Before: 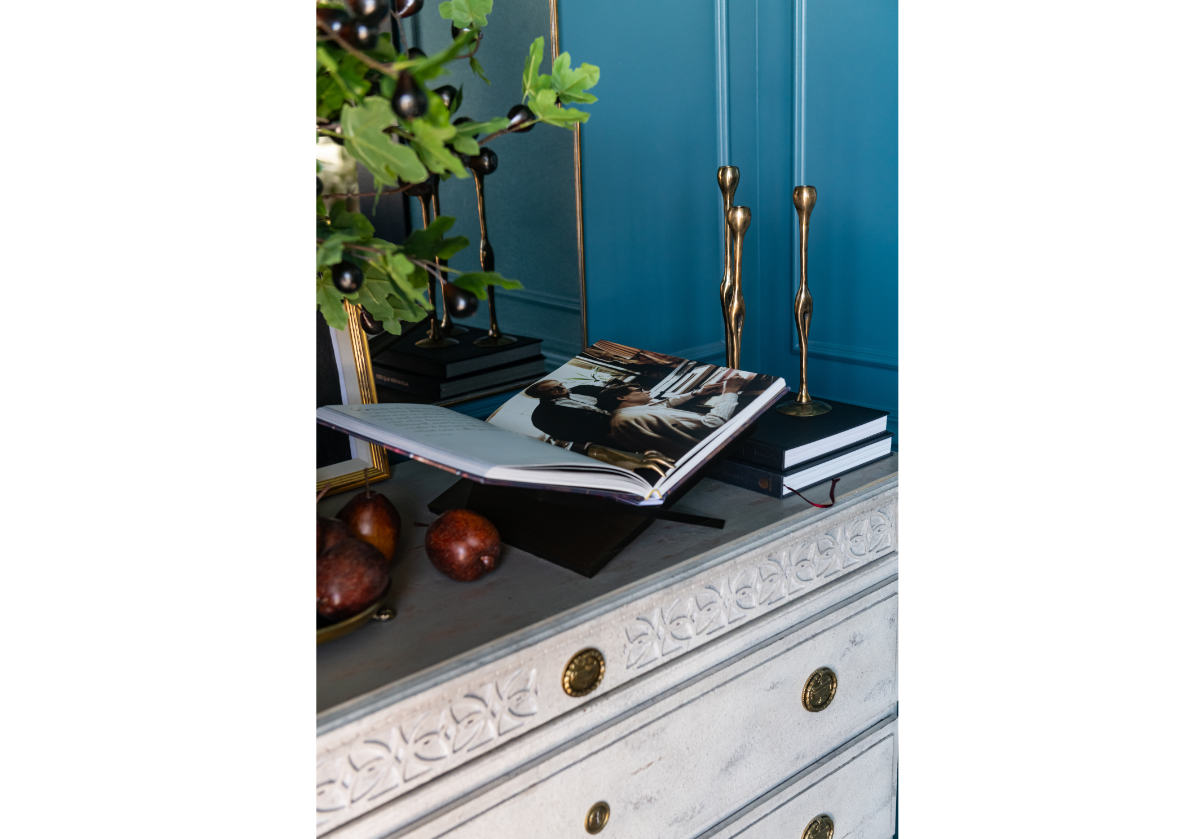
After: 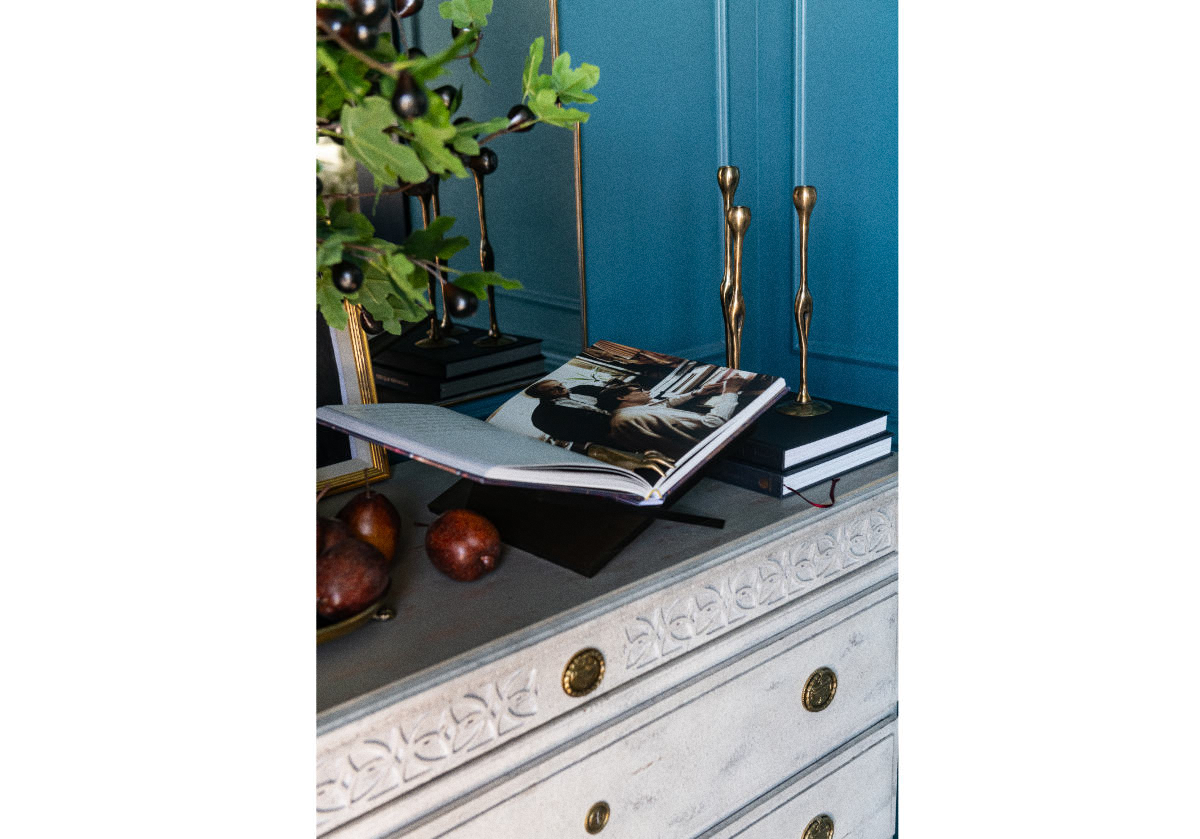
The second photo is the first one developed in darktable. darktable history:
white balance: emerald 1
grain: coarseness 0.09 ISO
